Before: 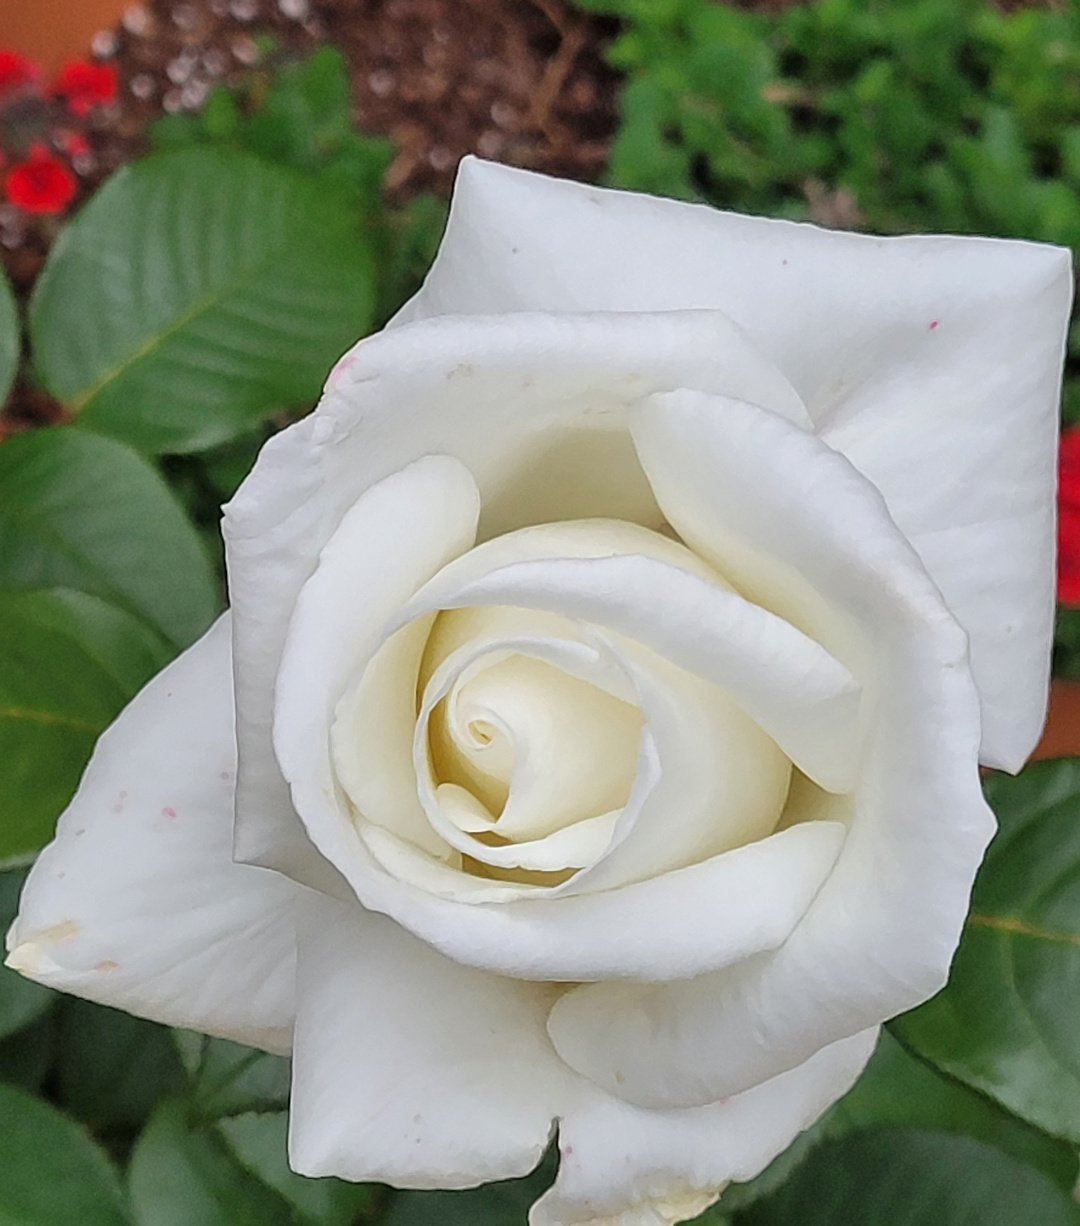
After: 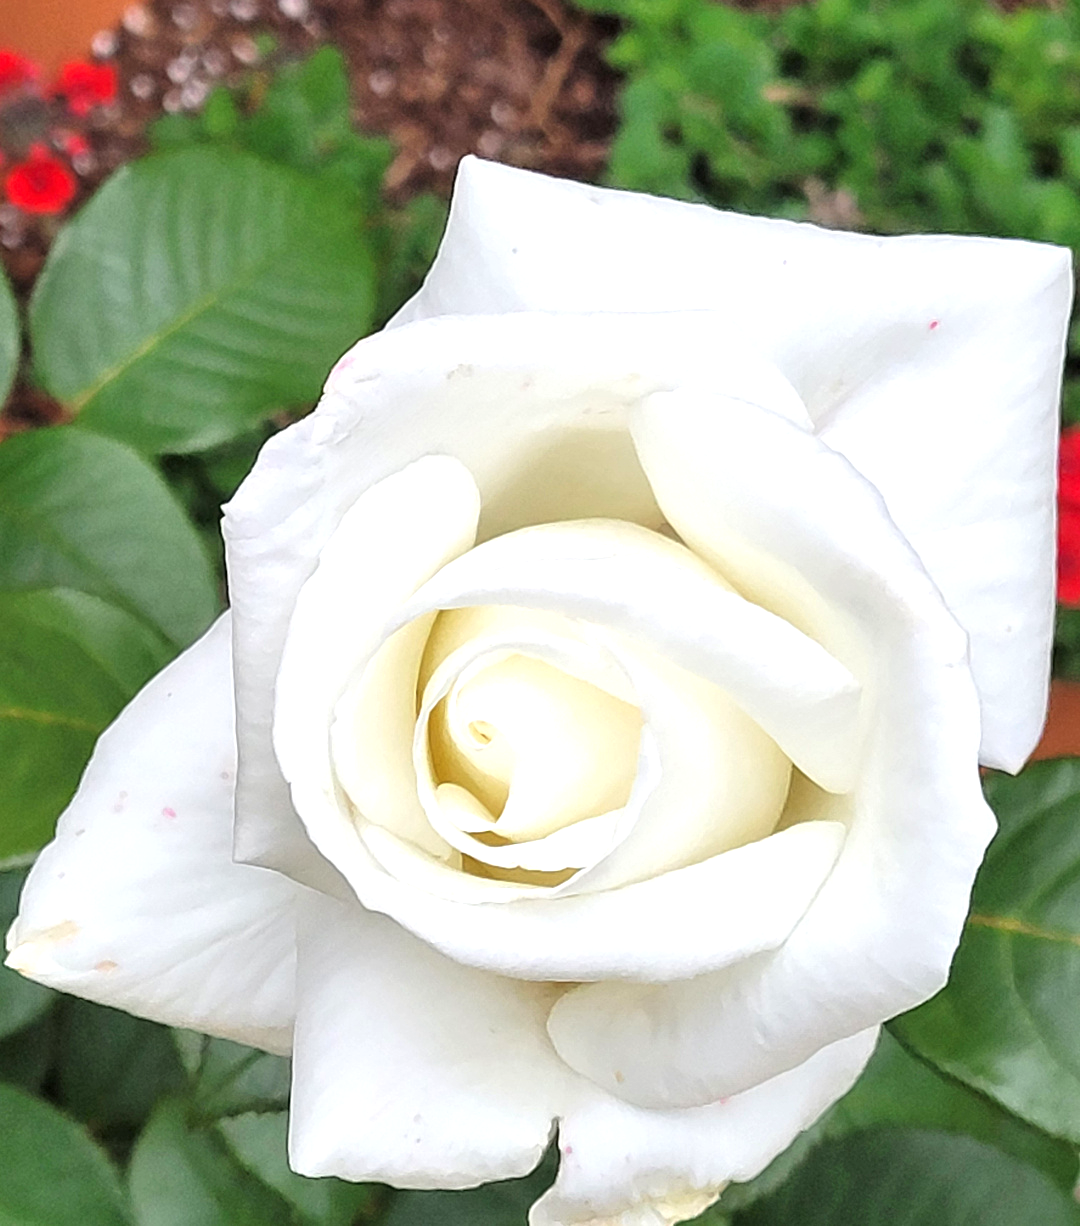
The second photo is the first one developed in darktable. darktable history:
exposure: exposure 0.827 EV, compensate exposure bias true, compensate highlight preservation false
